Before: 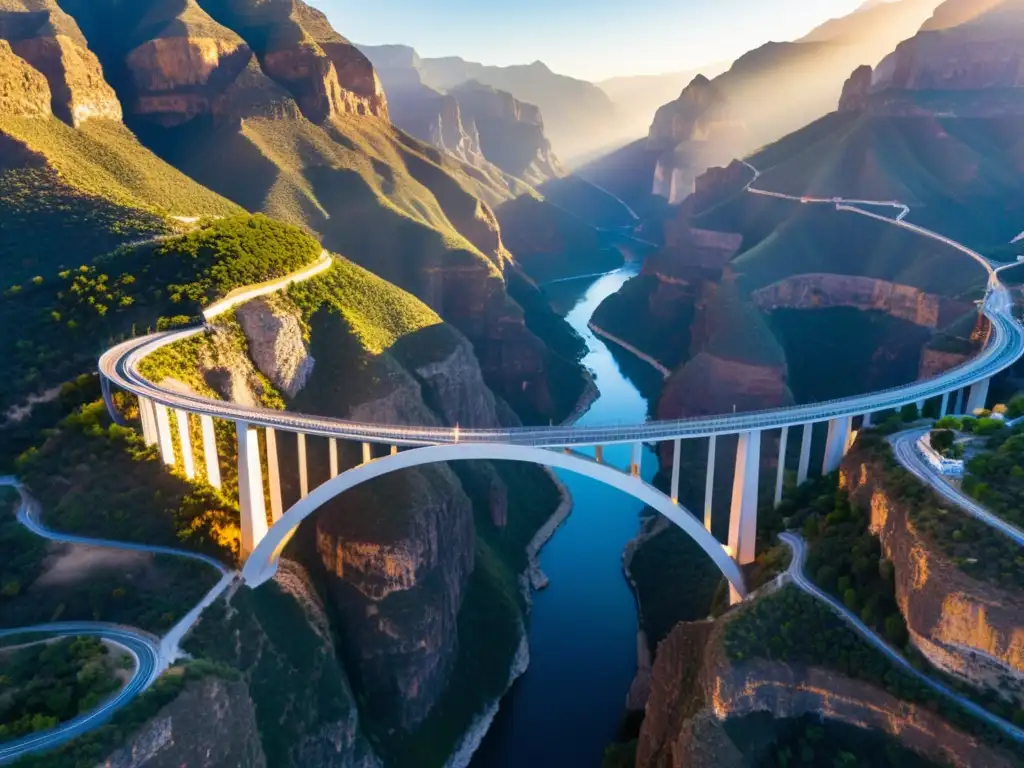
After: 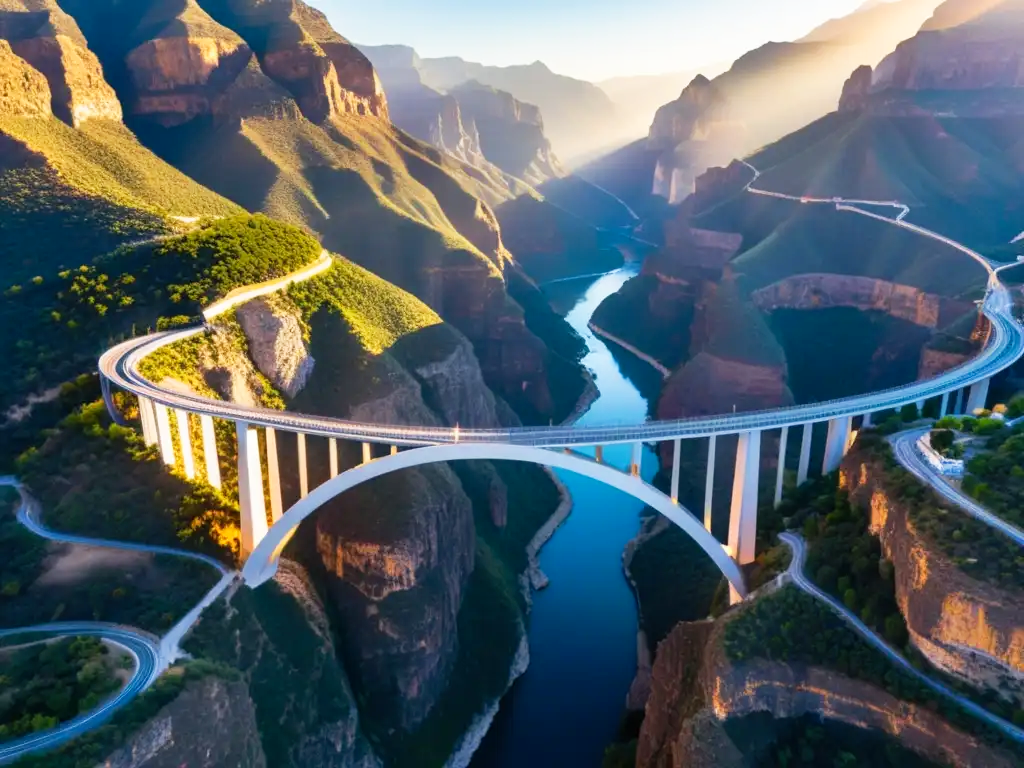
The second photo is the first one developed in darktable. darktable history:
tone curve: curves: ch0 [(0, 0) (0.051, 0.047) (0.102, 0.099) (0.232, 0.249) (0.462, 0.501) (0.698, 0.761) (0.908, 0.946) (1, 1)]; ch1 [(0, 0) (0.339, 0.298) (0.402, 0.363) (0.453, 0.413) (0.485, 0.469) (0.494, 0.493) (0.504, 0.501) (0.525, 0.533) (0.563, 0.591) (0.597, 0.631) (1, 1)]; ch2 [(0, 0) (0.48, 0.48) (0.504, 0.5) (0.539, 0.554) (0.59, 0.628) (0.642, 0.682) (0.824, 0.815) (1, 1)], preserve colors none
